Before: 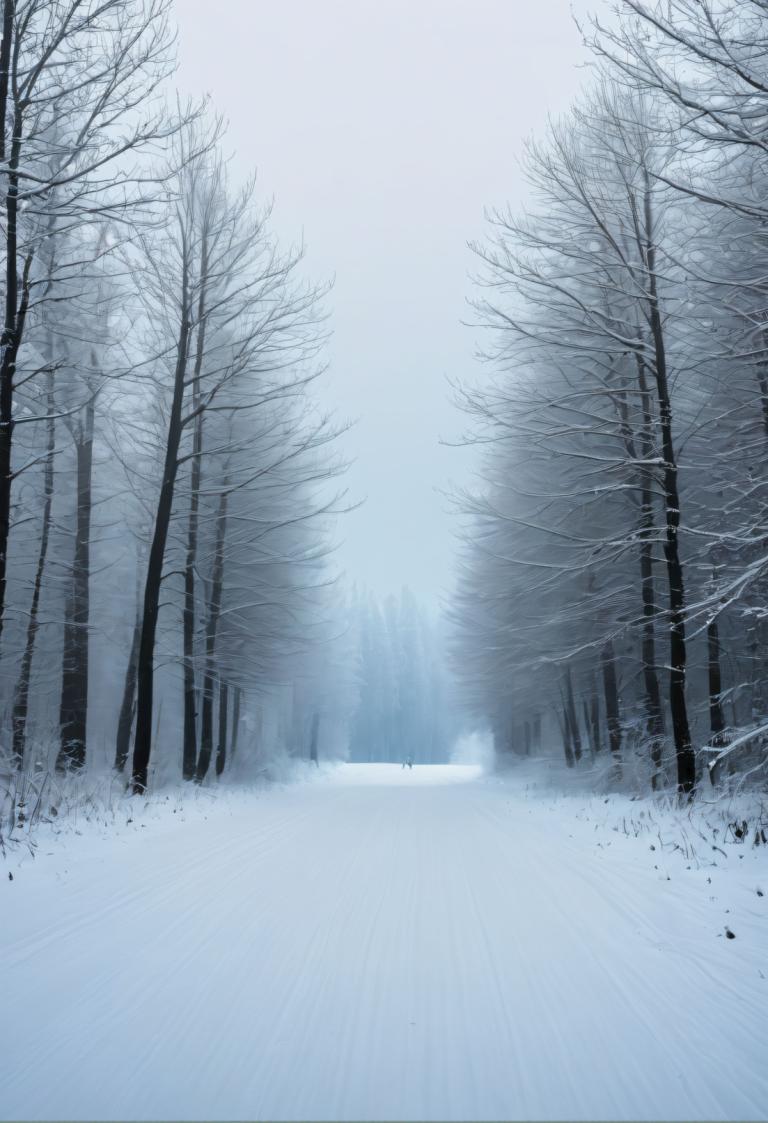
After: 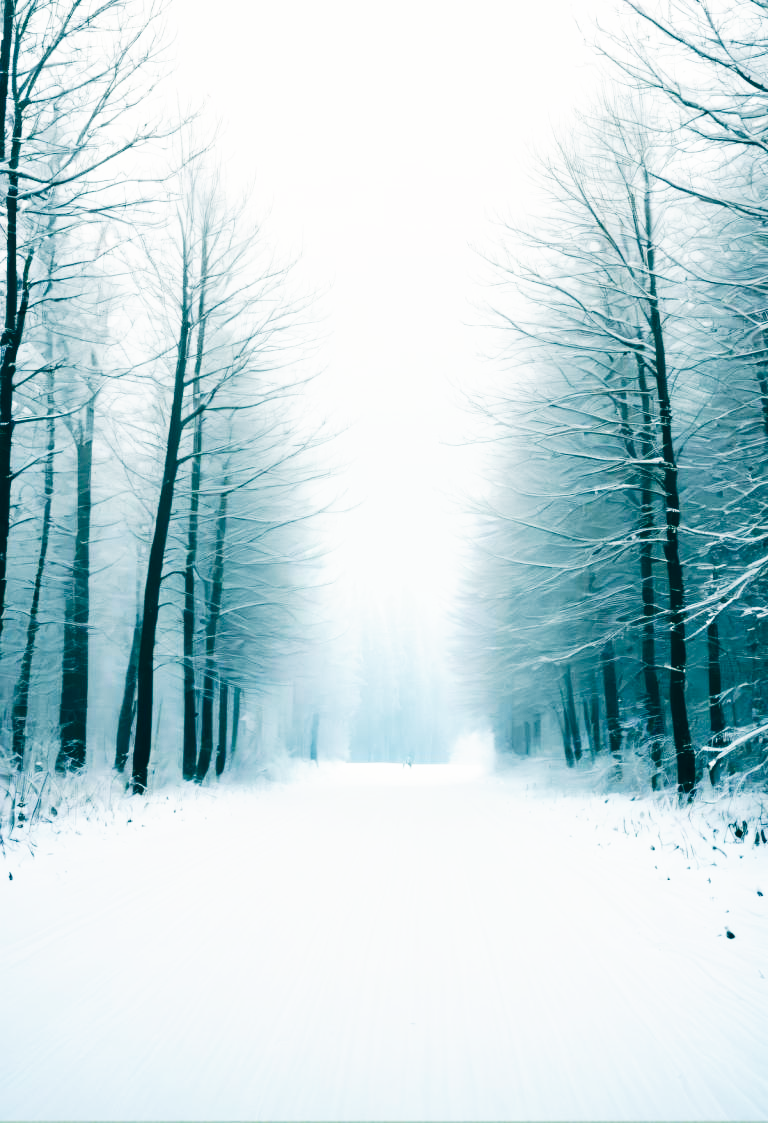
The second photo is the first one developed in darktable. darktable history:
base curve: curves: ch0 [(0, 0) (0.007, 0.004) (0.027, 0.03) (0.046, 0.07) (0.207, 0.54) (0.442, 0.872) (0.673, 0.972) (1, 1)], preserve colors none
color balance: lift [1.005, 0.99, 1.007, 1.01], gamma [1, 0.979, 1.011, 1.021], gain [0.923, 1.098, 1.025, 0.902], input saturation 90.45%, contrast 7.73%, output saturation 105.91%
